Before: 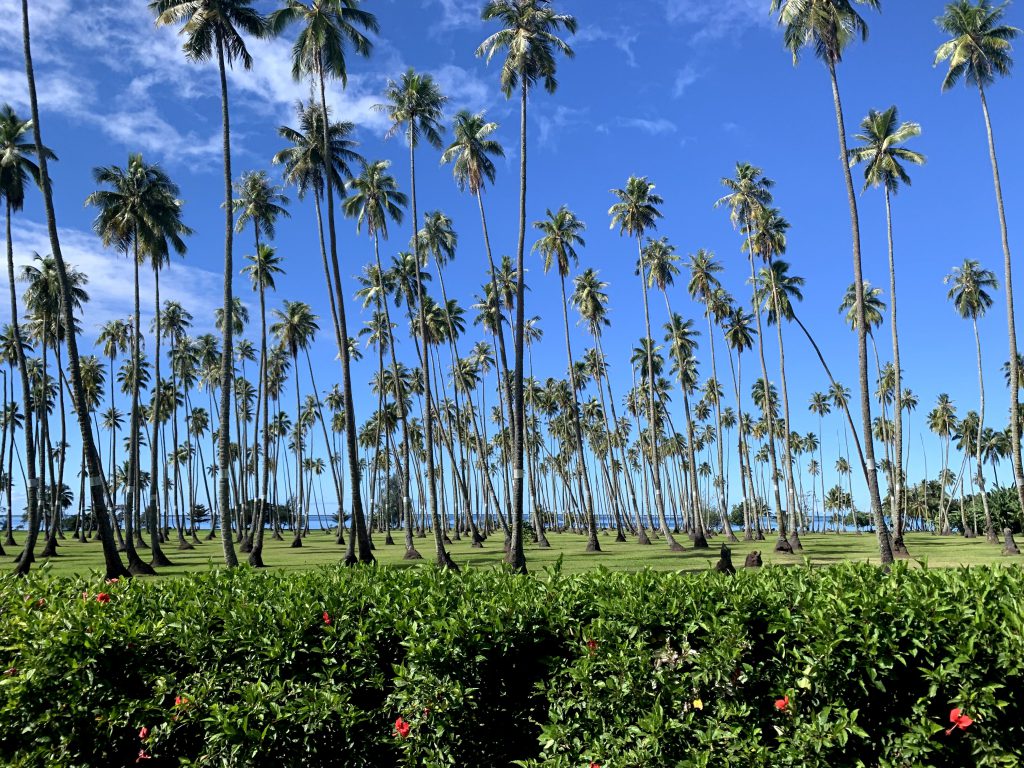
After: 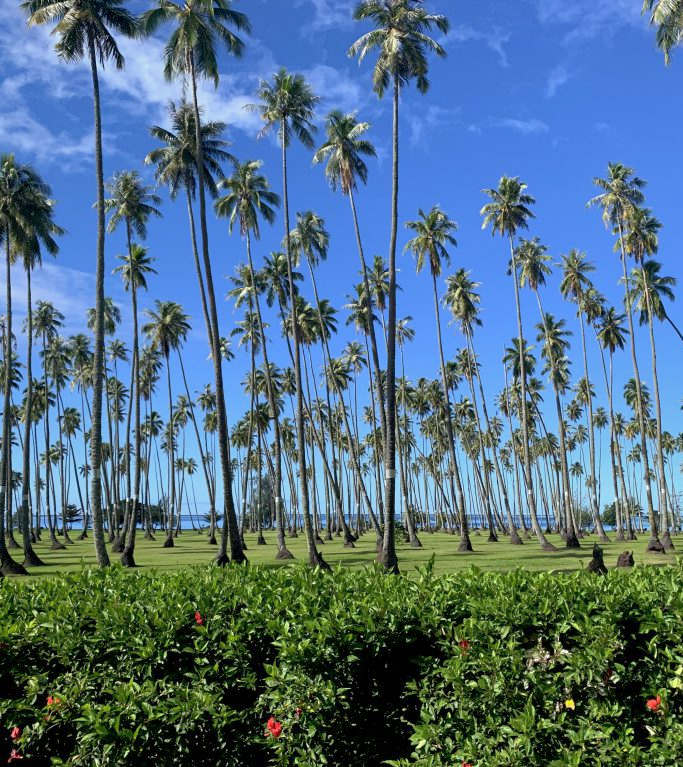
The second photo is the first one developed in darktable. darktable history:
crop and rotate: left 12.596%, right 20.675%
shadows and highlights: on, module defaults
